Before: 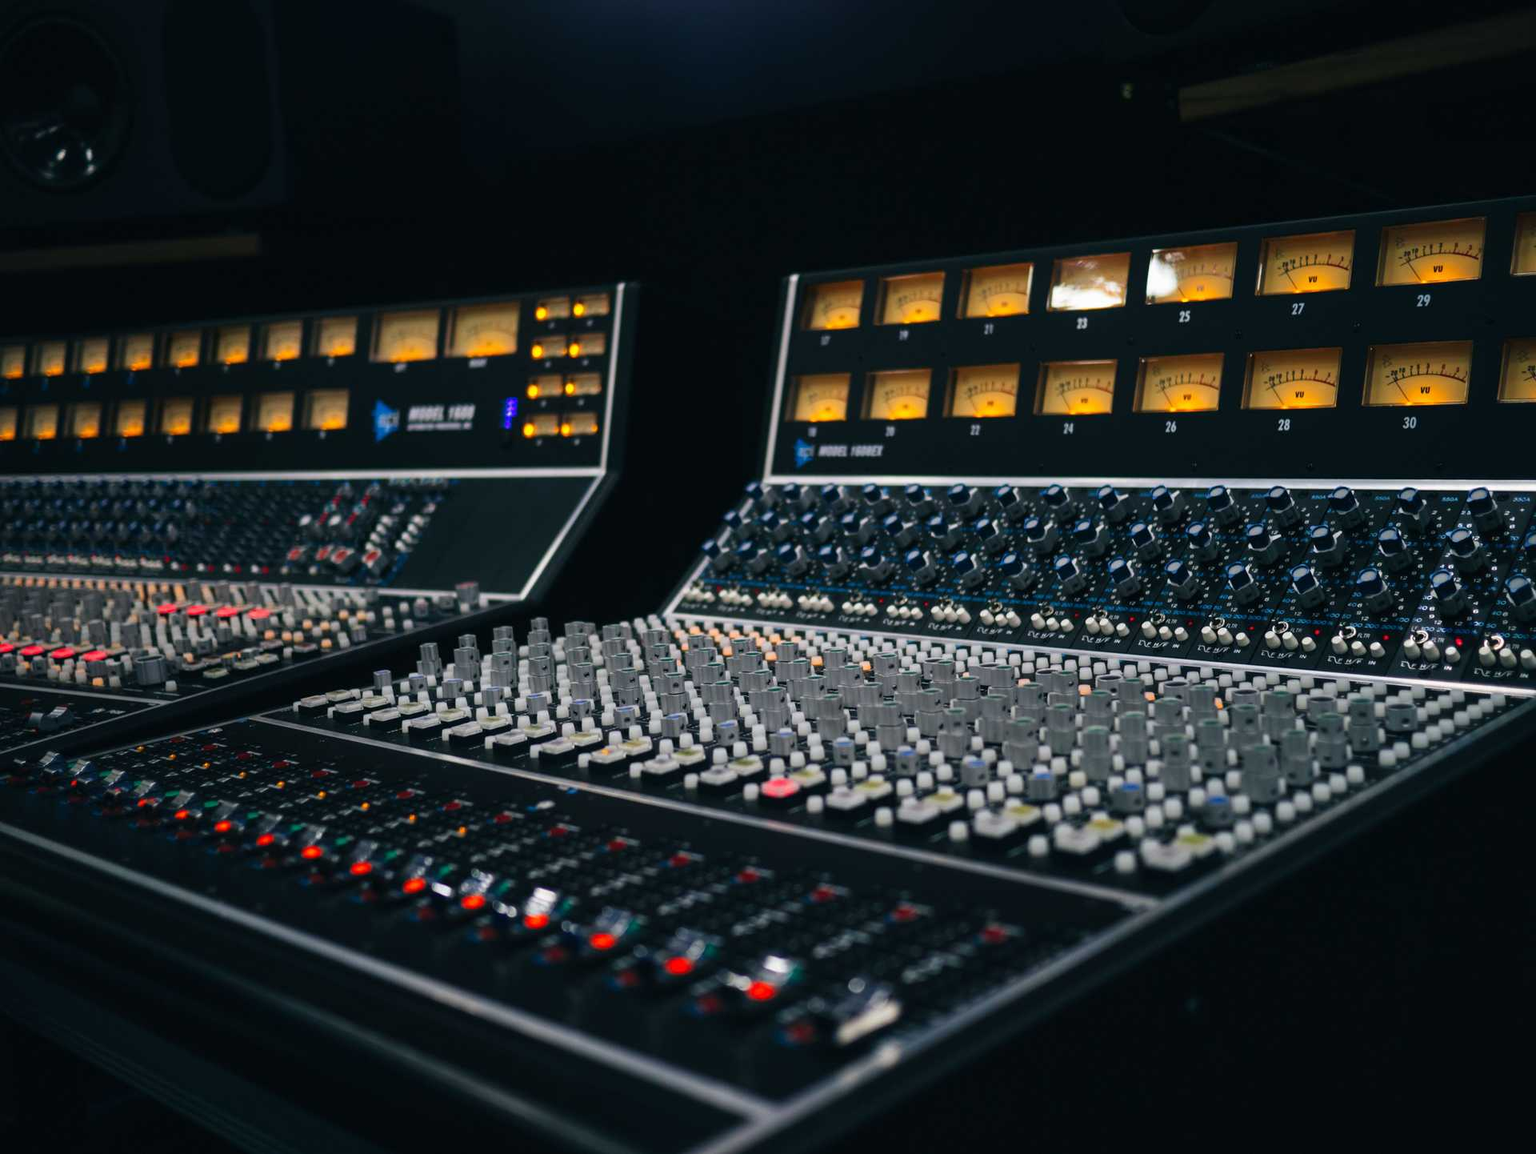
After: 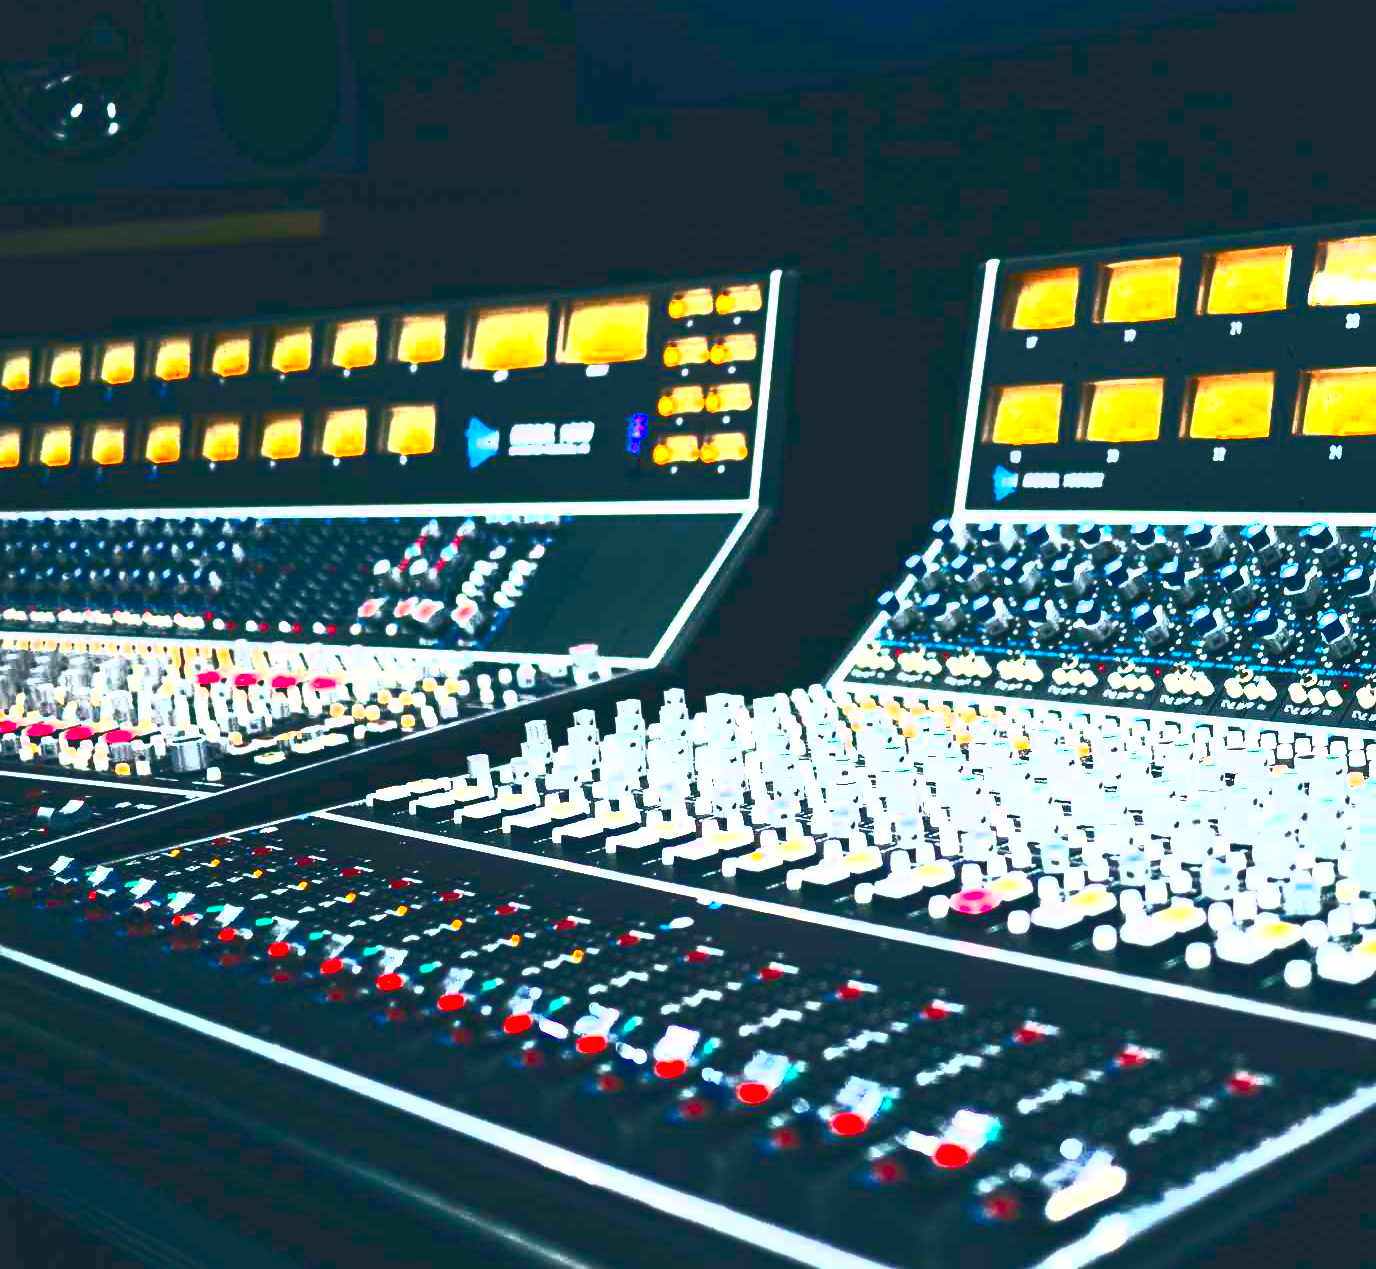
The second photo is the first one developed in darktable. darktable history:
exposure: exposure 2 EV, compensate highlight preservation false
crop: top 5.803%, right 27.864%, bottom 5.804%
tone curve: curves: ch0 [(0, 0.081) (0.483, 0.453) (0.881, 0.992)]
contrast brightness saturation: contrast 0.83, brightness 0.59, saturation 0.59
